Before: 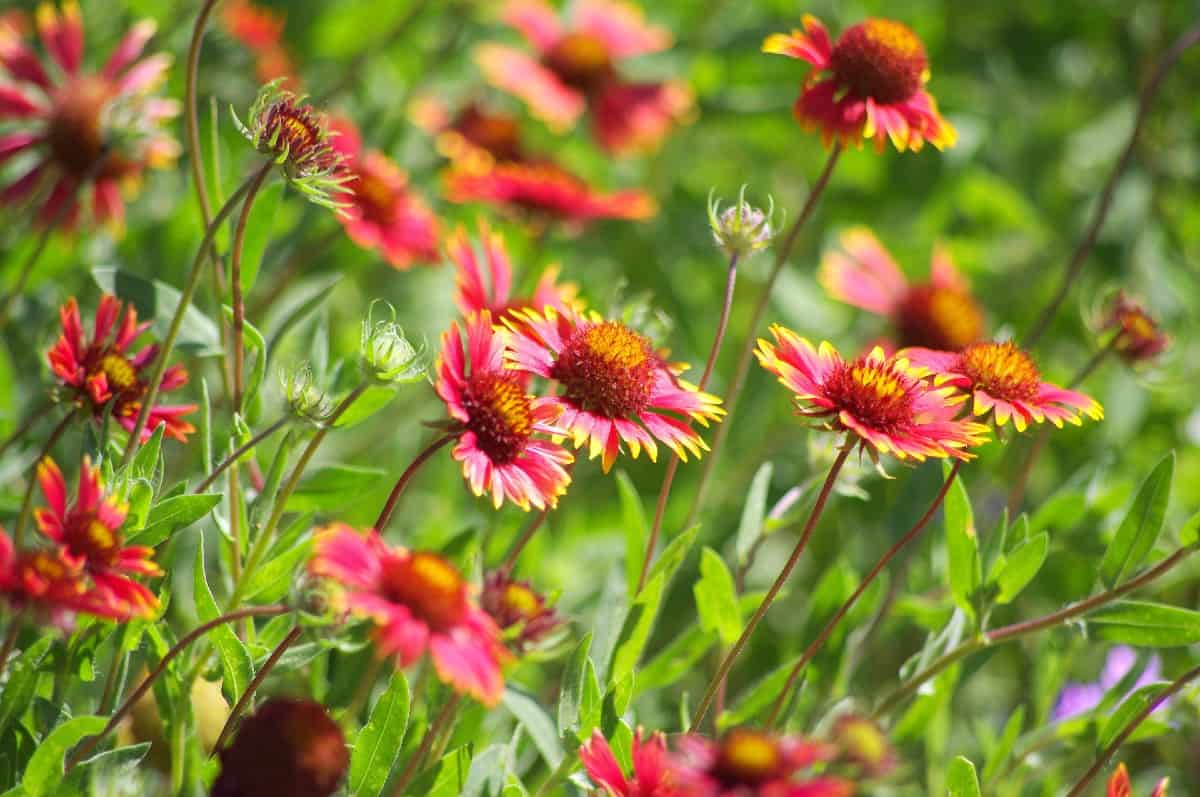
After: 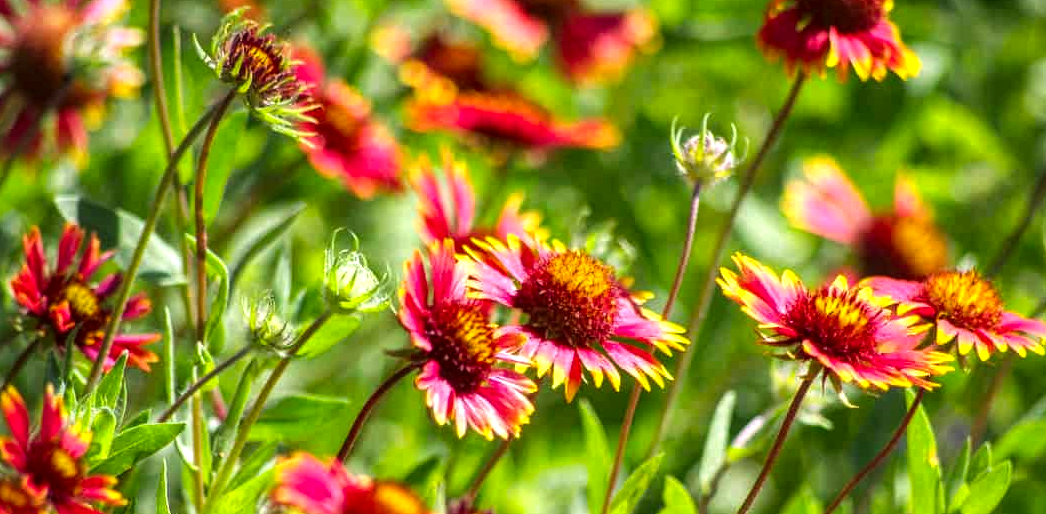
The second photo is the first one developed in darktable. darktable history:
exposure: black level correction 0.001, compensate highlight preservation false
local contrast: highlights 22%, shadows 69%, detail 170%
color balance rgb: global offset › luminance 1.479%, perceptual saturation grading › global saturation 19.844%, global vibrance 20%
crop: left 3.135%, top 8.955%, right 9.628%, bottom 26.492%
